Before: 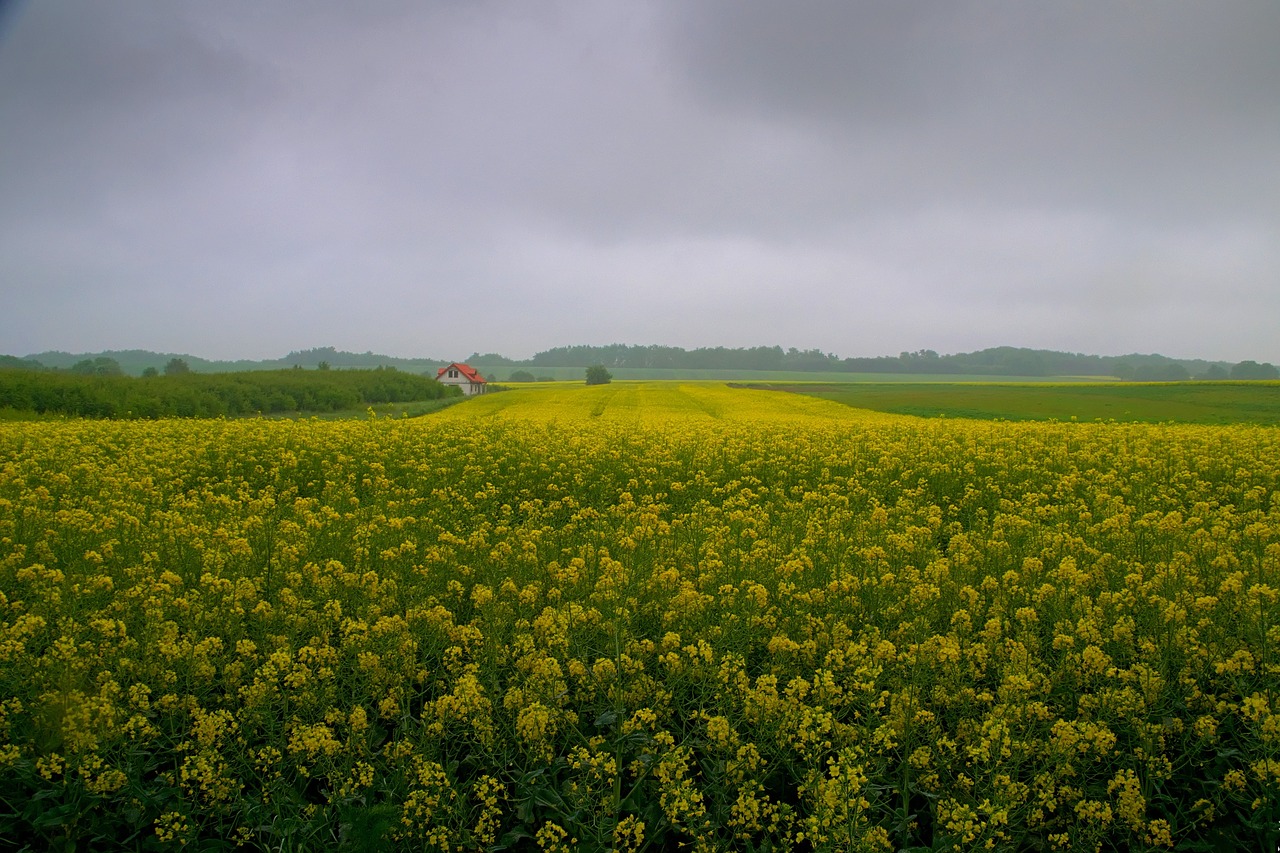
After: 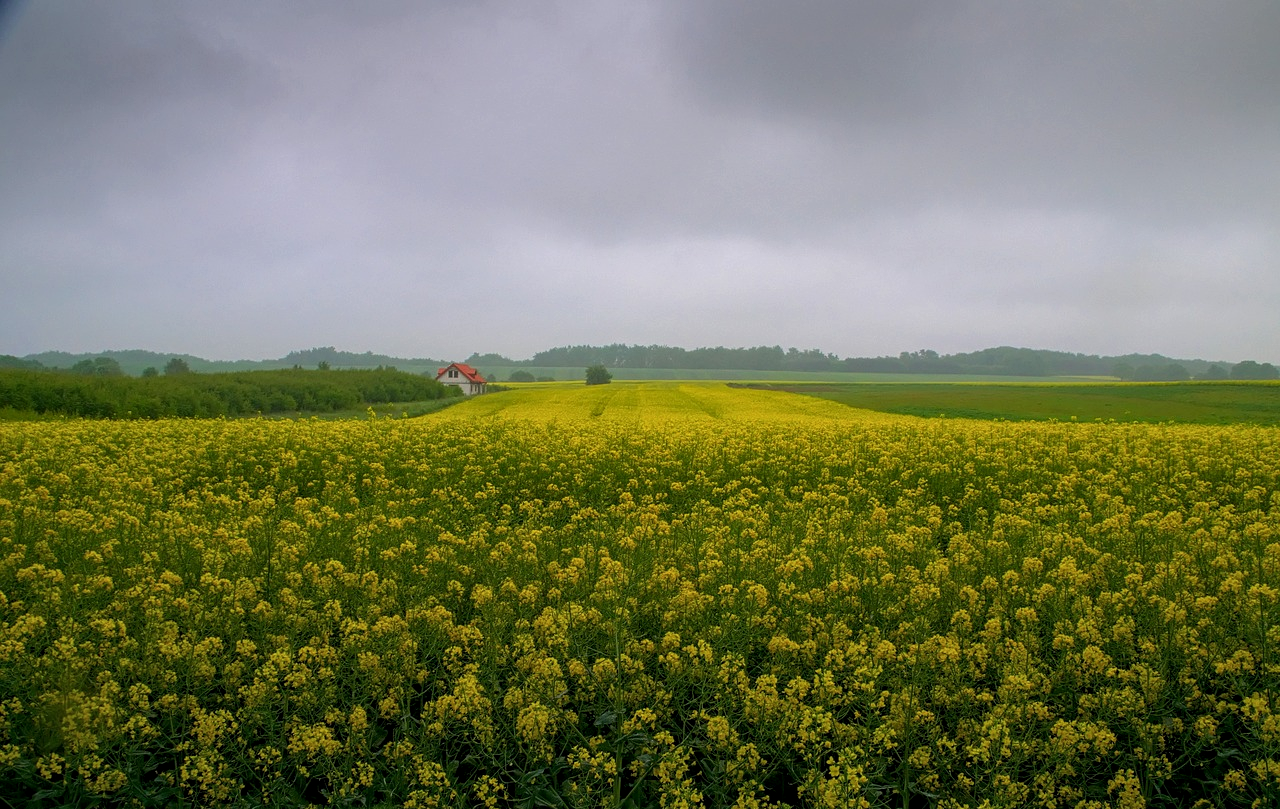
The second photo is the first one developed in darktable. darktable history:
local contrast: on, module defaults
crop and rotate: top 0.01%, bottom 5.046%
tone equalizer: edges refinement/feathering 500, mask exposure compensation -1.57 EV, preserve details no
